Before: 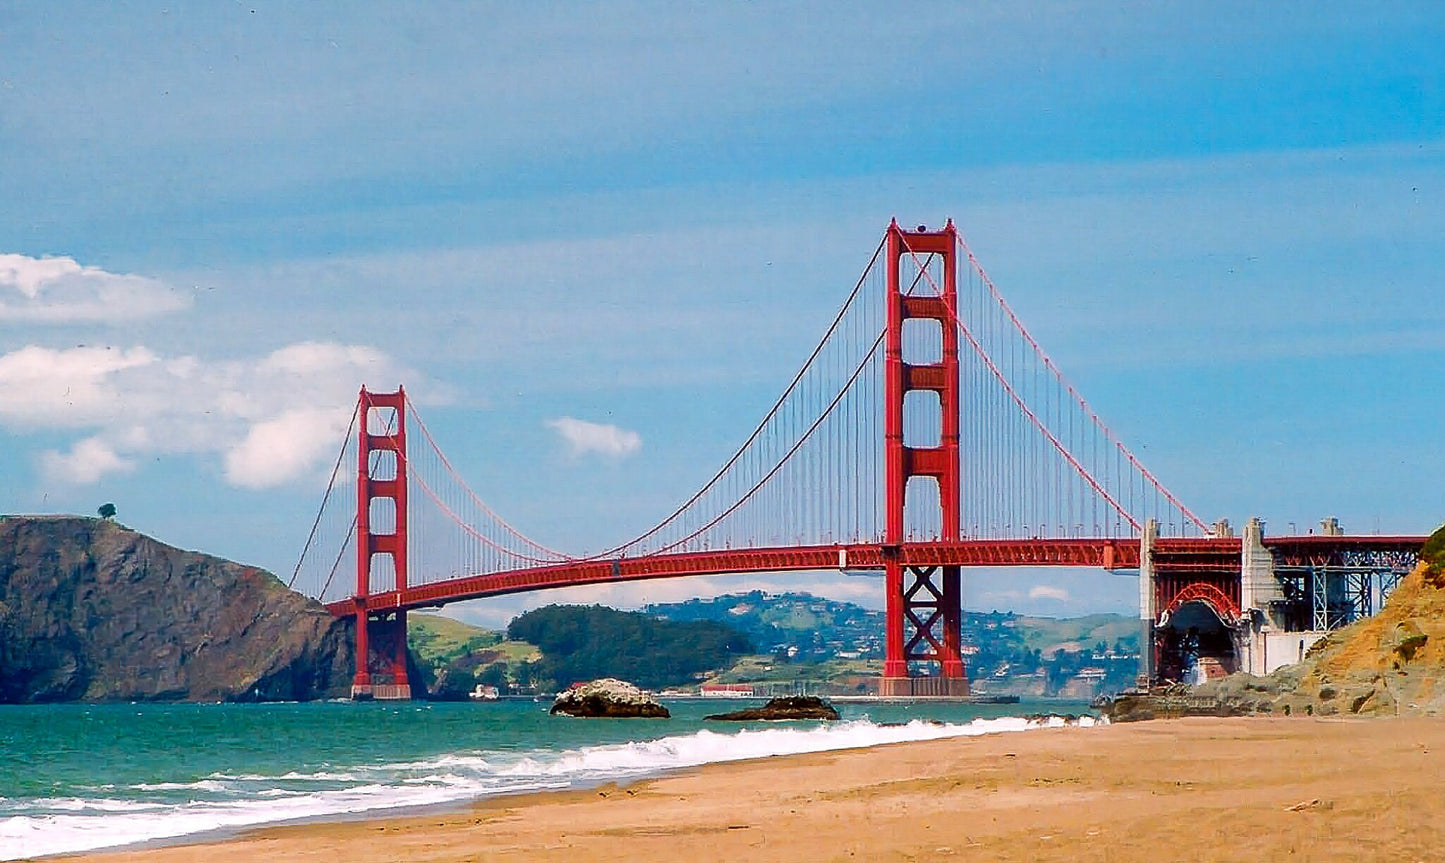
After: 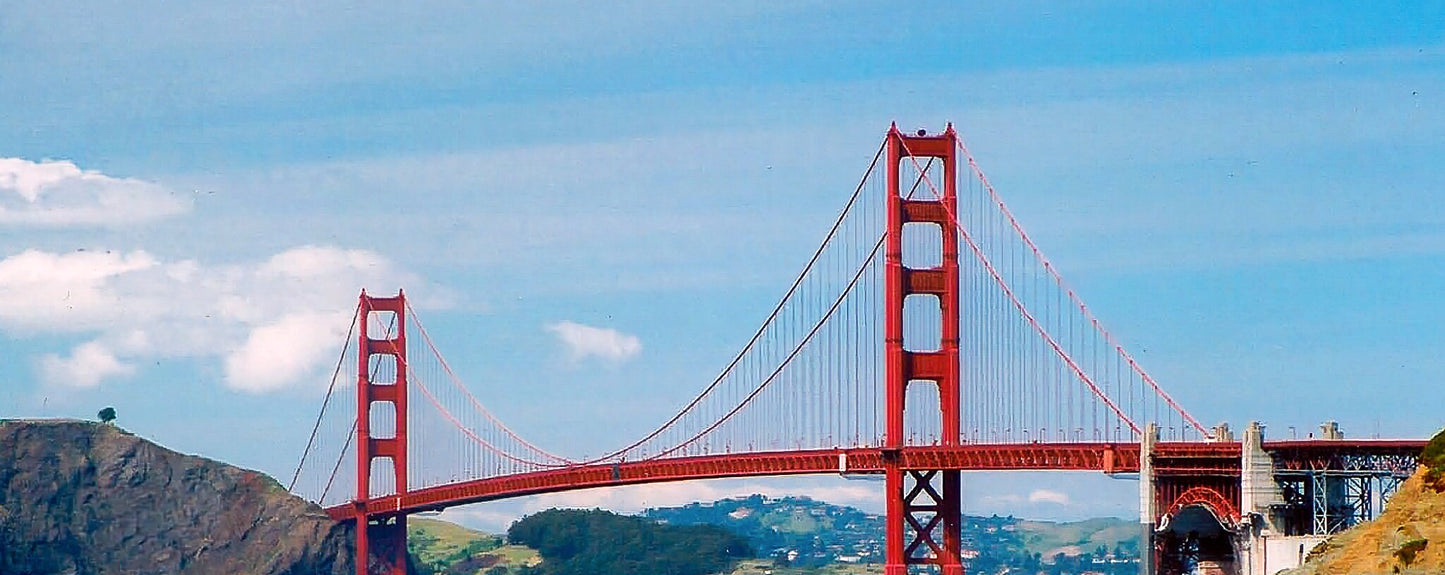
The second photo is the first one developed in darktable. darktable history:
crop: top 11.166%, bottom 22.168%
shadows and highlights: shadows -12.5, white point adjustment 4, highlights 28.33
